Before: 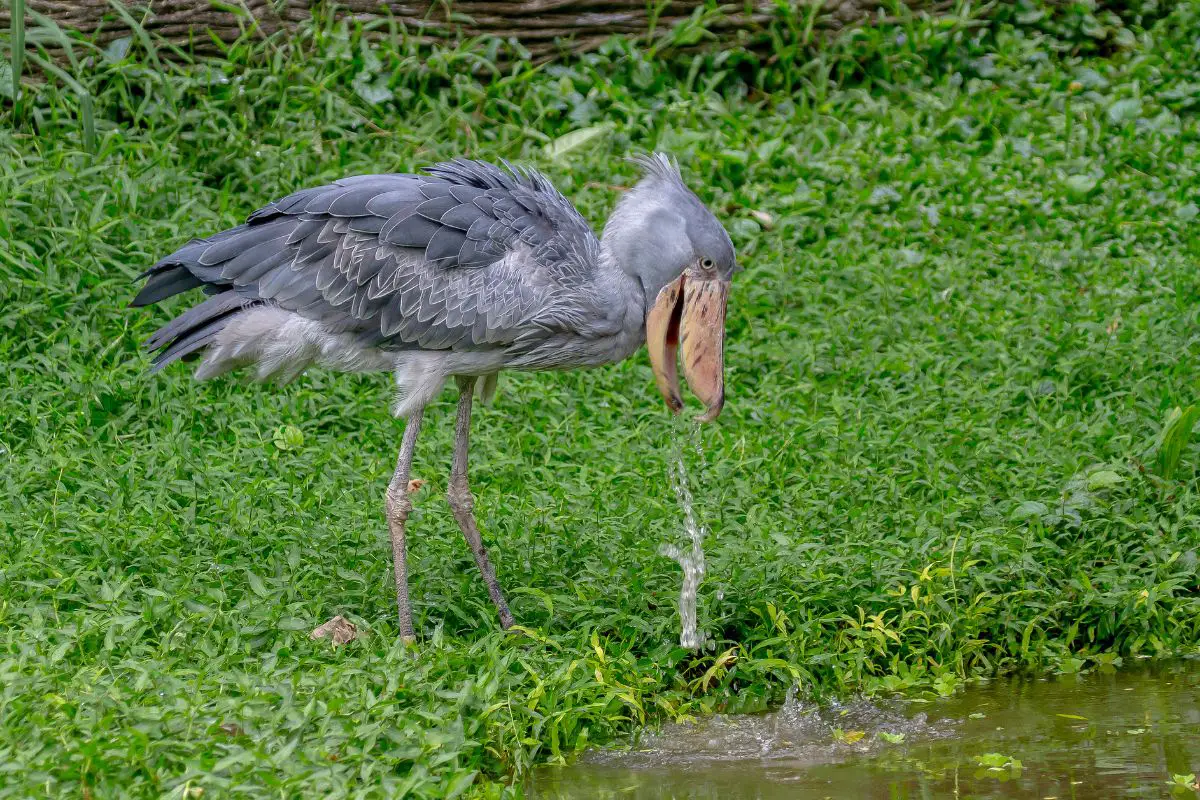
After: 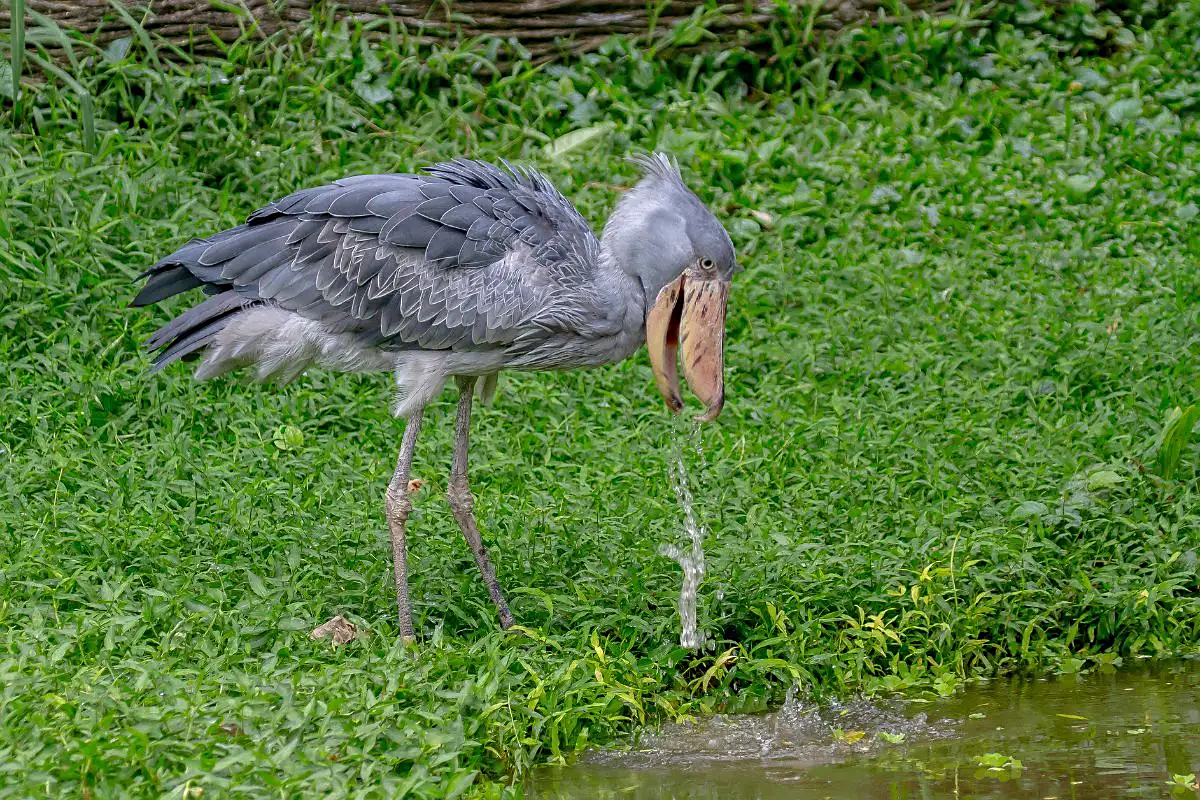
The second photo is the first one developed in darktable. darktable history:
sharpen: radius 1.885, amount 0.394, threshold 1.326
